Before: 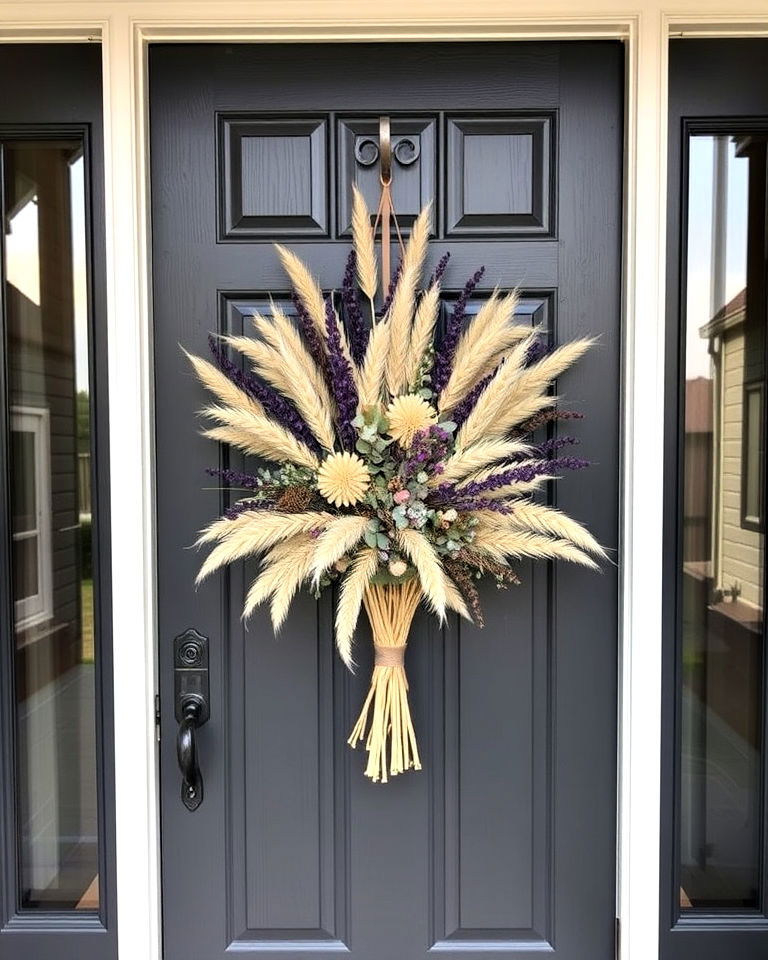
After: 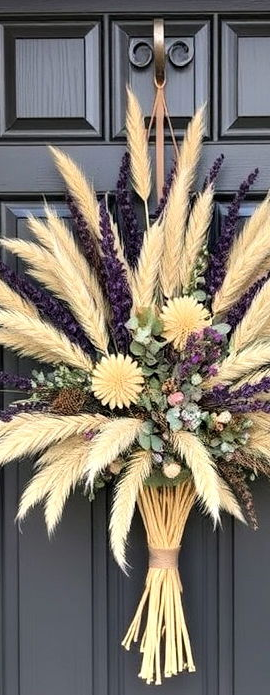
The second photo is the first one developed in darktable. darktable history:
exposure: compensate highlight preservation false
crop and rotate: left 29.476%, top 10.214%, right 35.32%, bottom 17.333%
